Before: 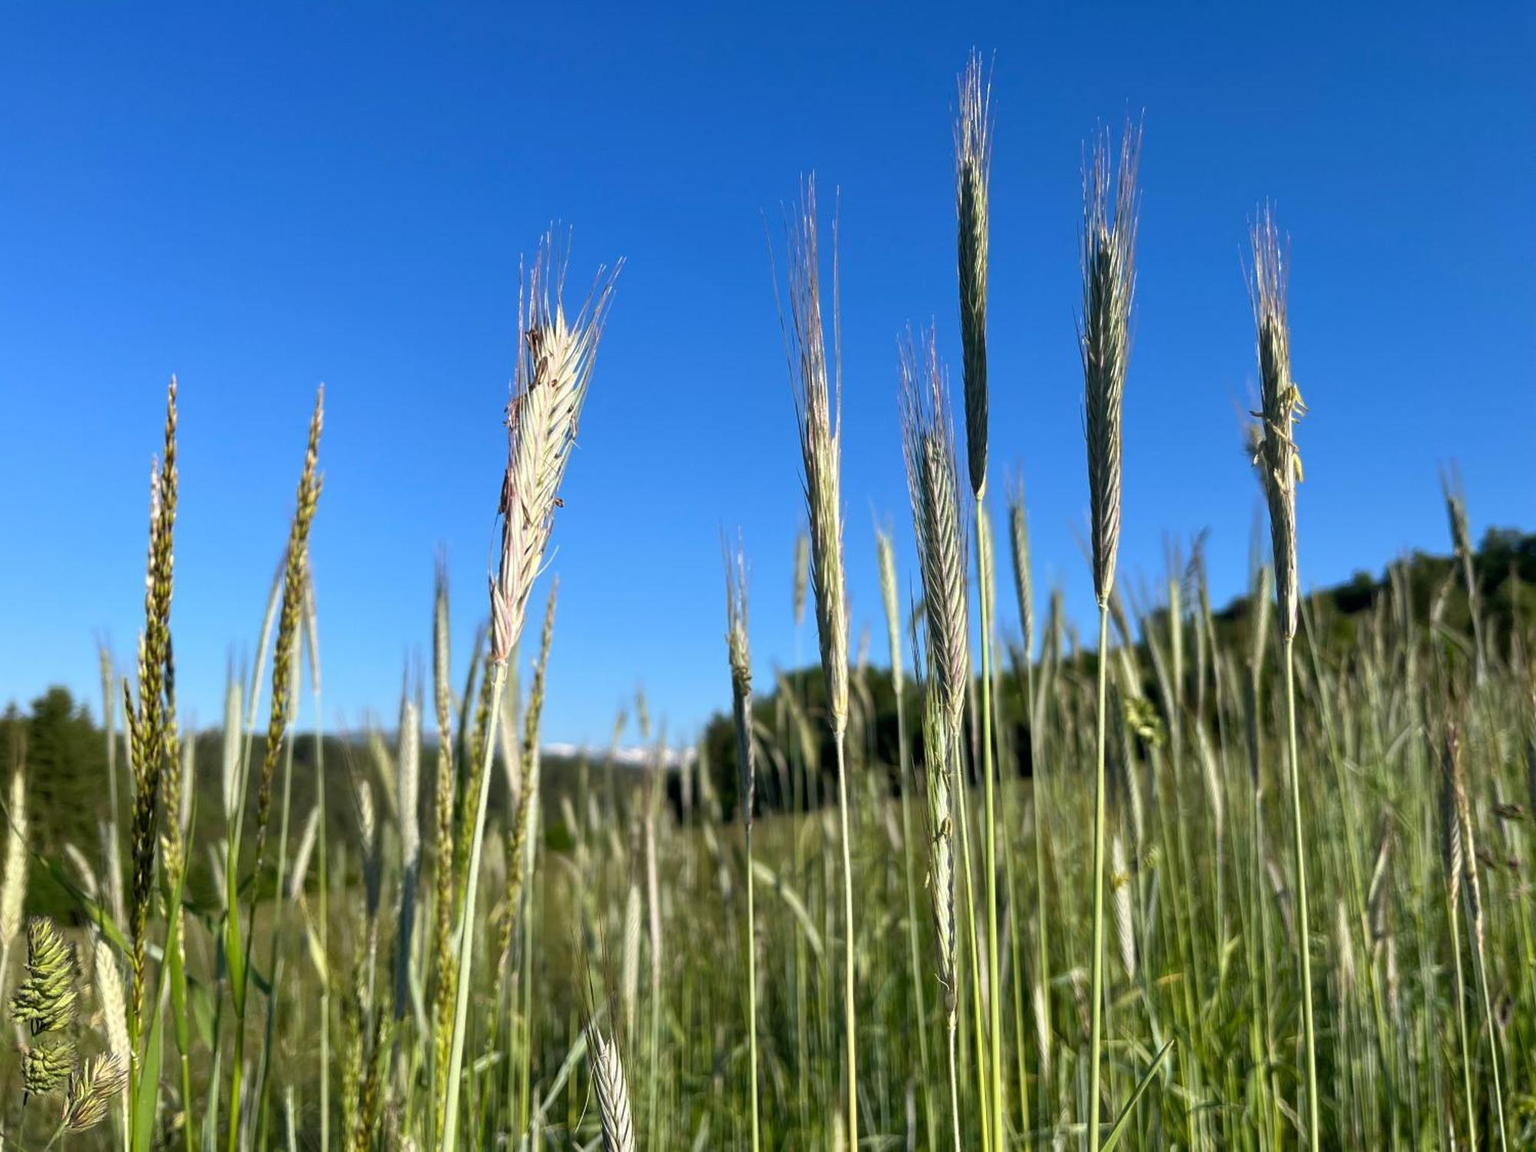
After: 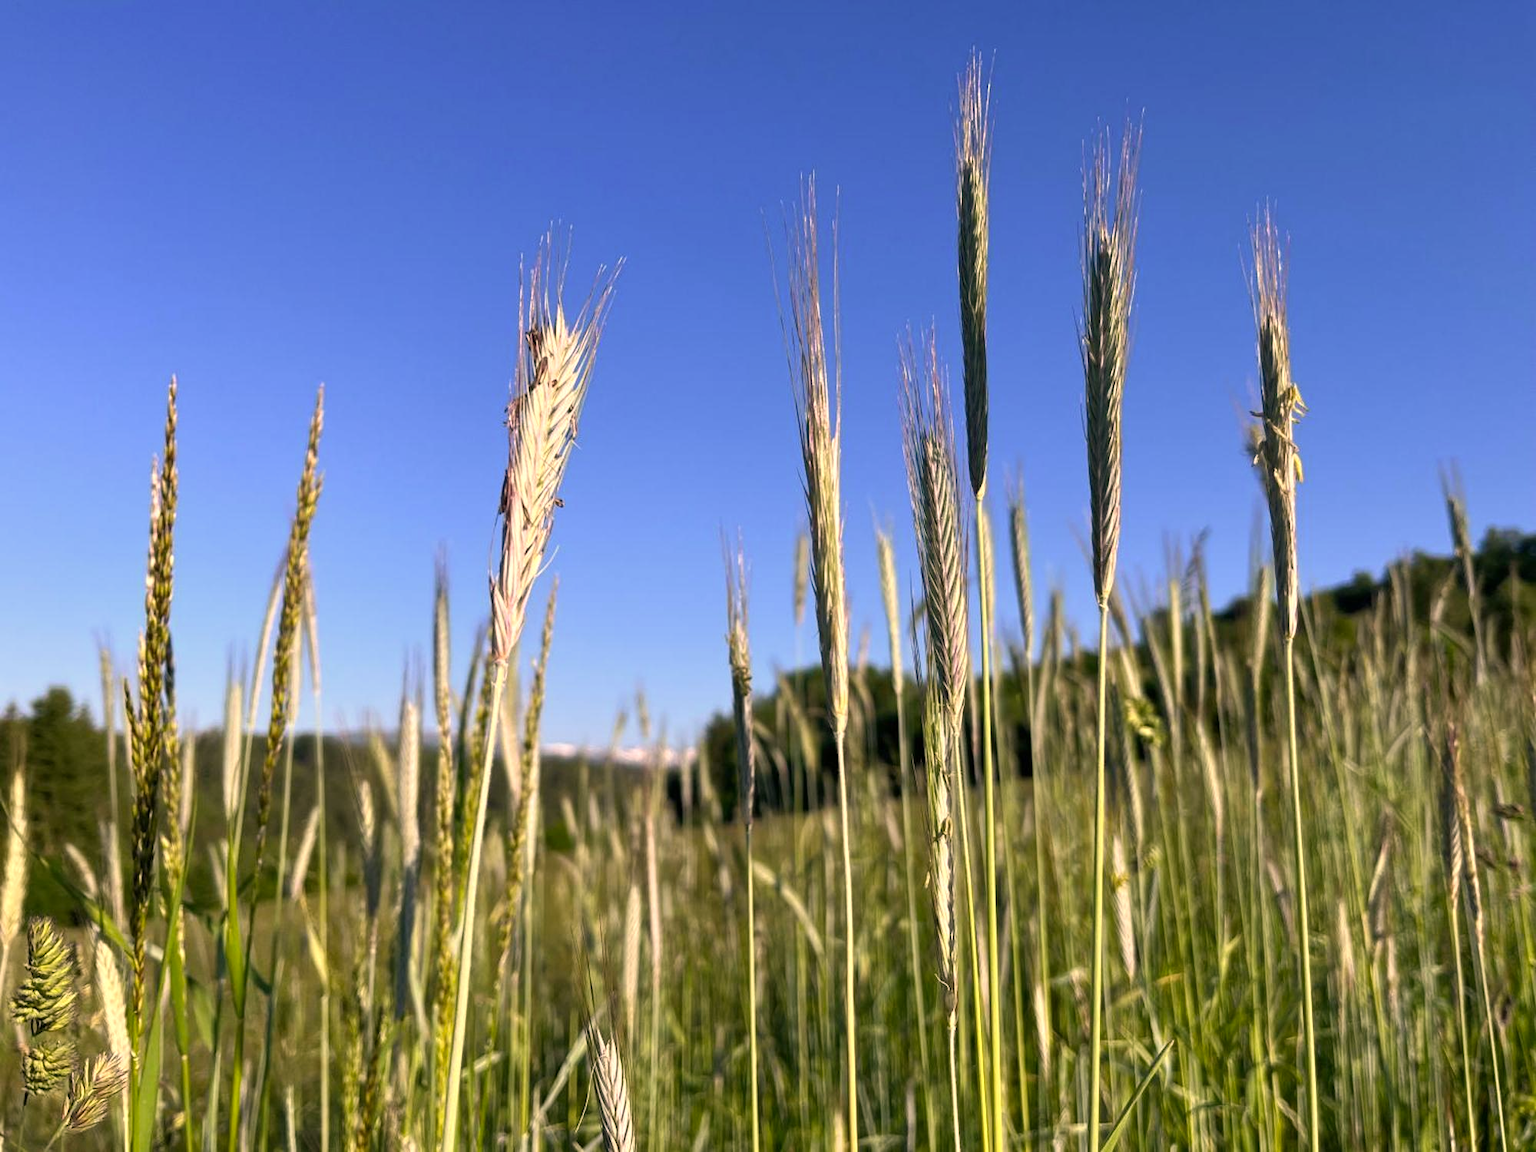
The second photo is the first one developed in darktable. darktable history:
exposure: exposure 0.128 EV, compensate highlight preservation false
color correction: highlights a* 12.09, highlights b* 11.88
